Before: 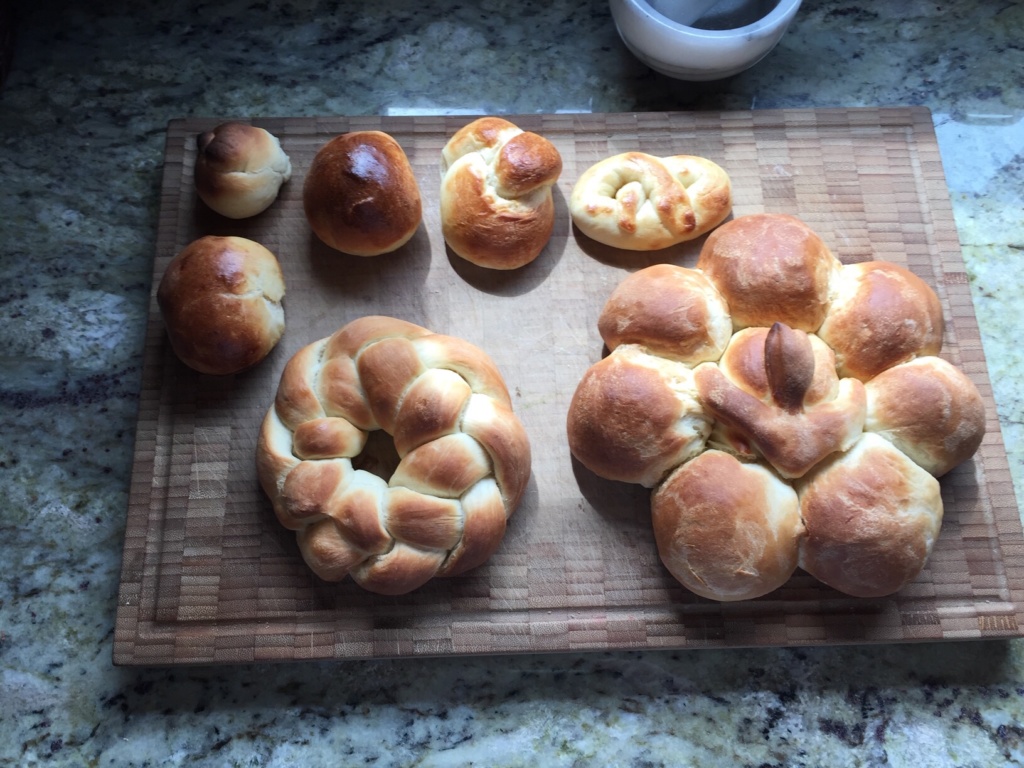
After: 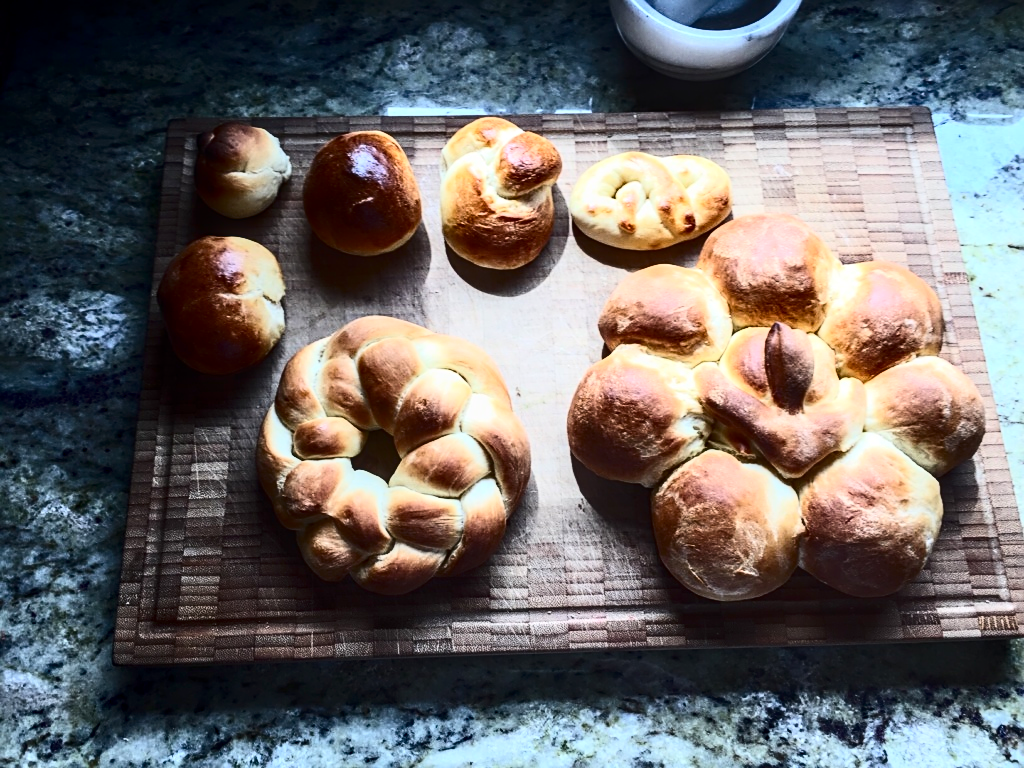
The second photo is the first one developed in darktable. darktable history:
local contrast: on, module defaults
color balance rgb: highlights gain › luminance 14.708%, linear chroma grading › global chroma 15.167%, perceptual saturation grading › global saturation 15.157%
sharpen: on, module defaults
contrast brightness saturation: contrast 0.488, saturation -0.103
